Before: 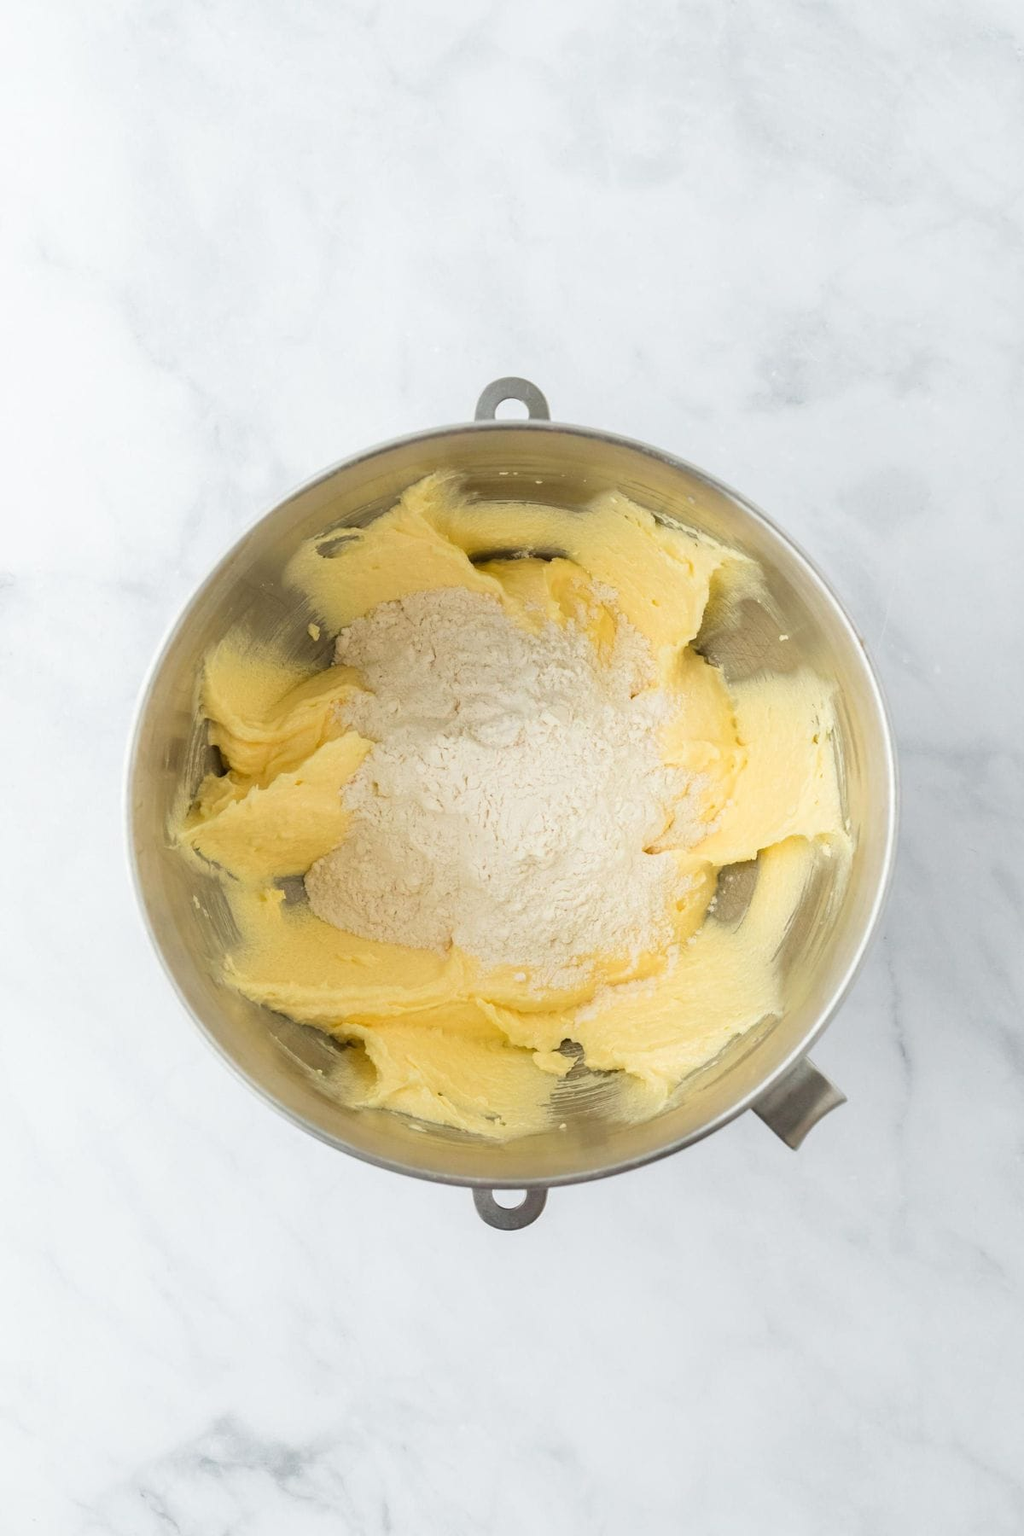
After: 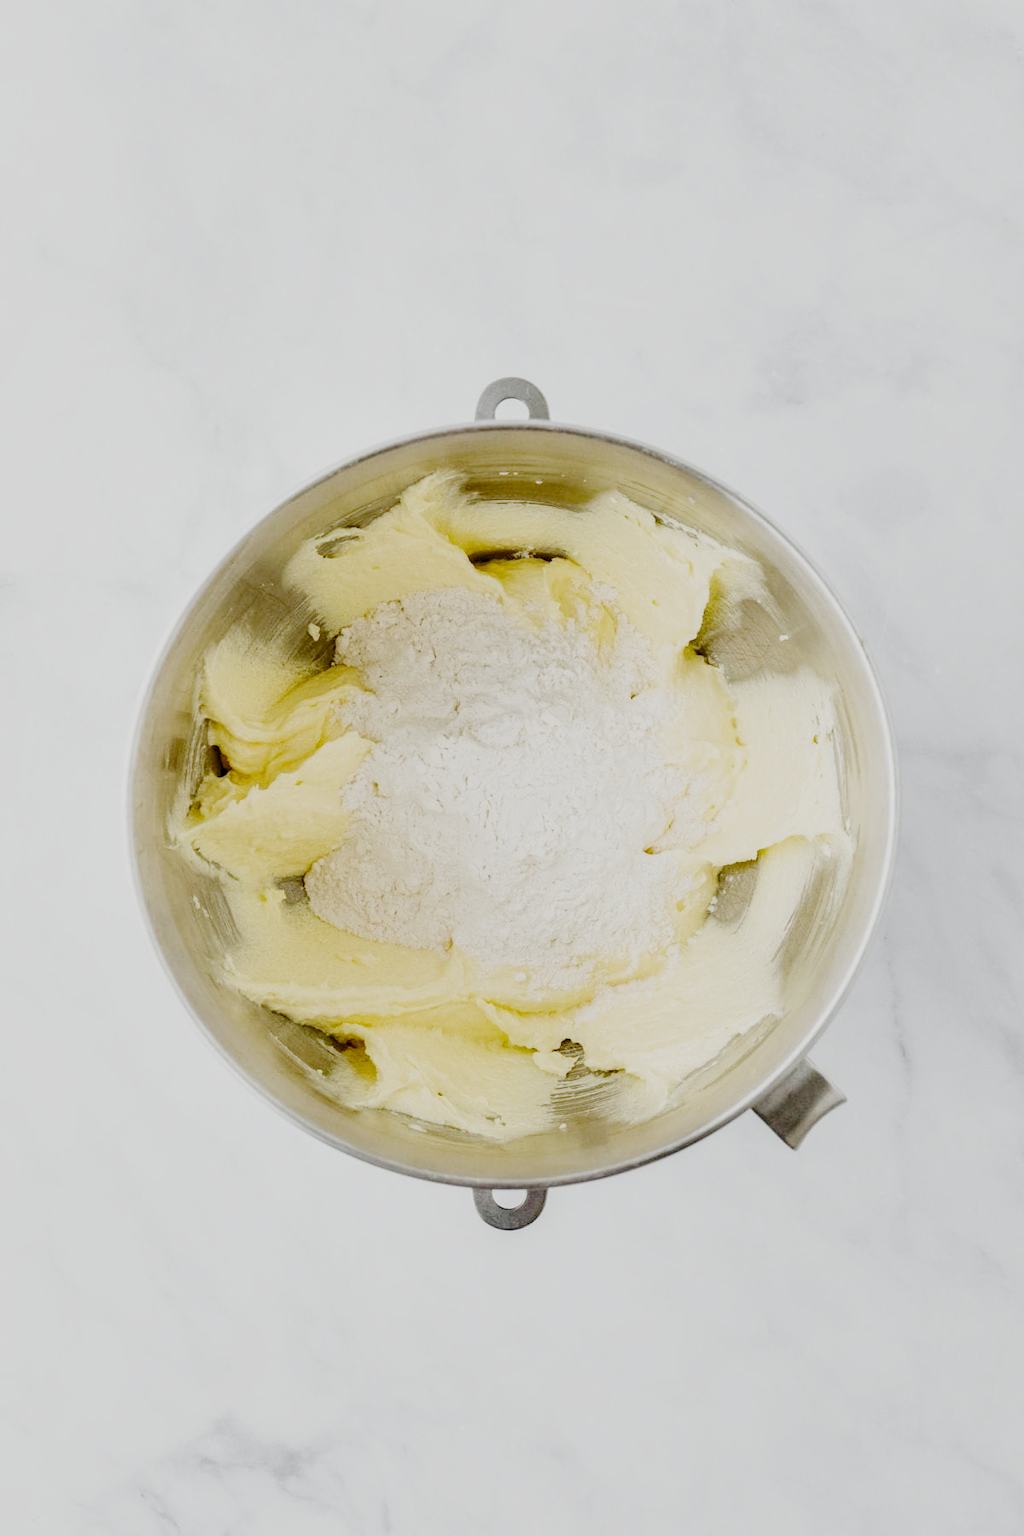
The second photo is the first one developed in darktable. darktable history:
filmic rgb: black relative exposure -3.15 EV, white relative exposure 7.03 EV, threshold 3.05 EV, hardness 1.47, contrast 1.35, preserve chrominance no, color science v5 (2021), contrast in shadows safe, contrast in highlights safe, enable highlight reconstruction true
exposure: black level correction 0, exposure 1.199 EV, compensate highlight preservation false
local contrast: on, module defaults
shadows and highlights: shadows 12.43, white point adjustment 1.25, soften with gaussian
